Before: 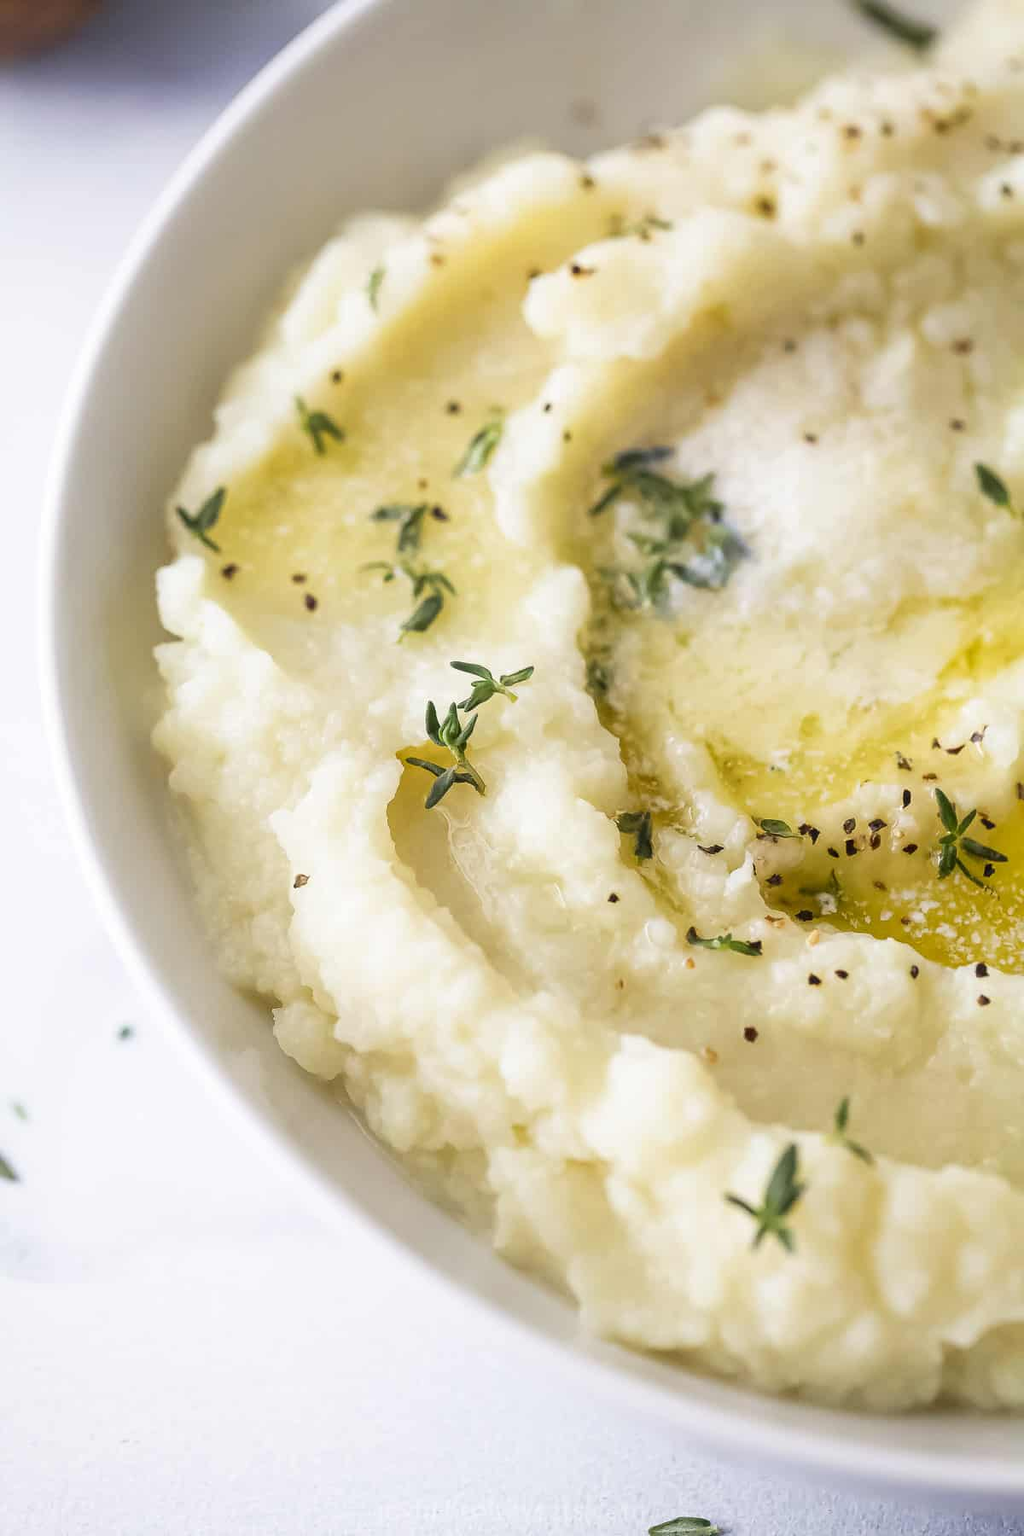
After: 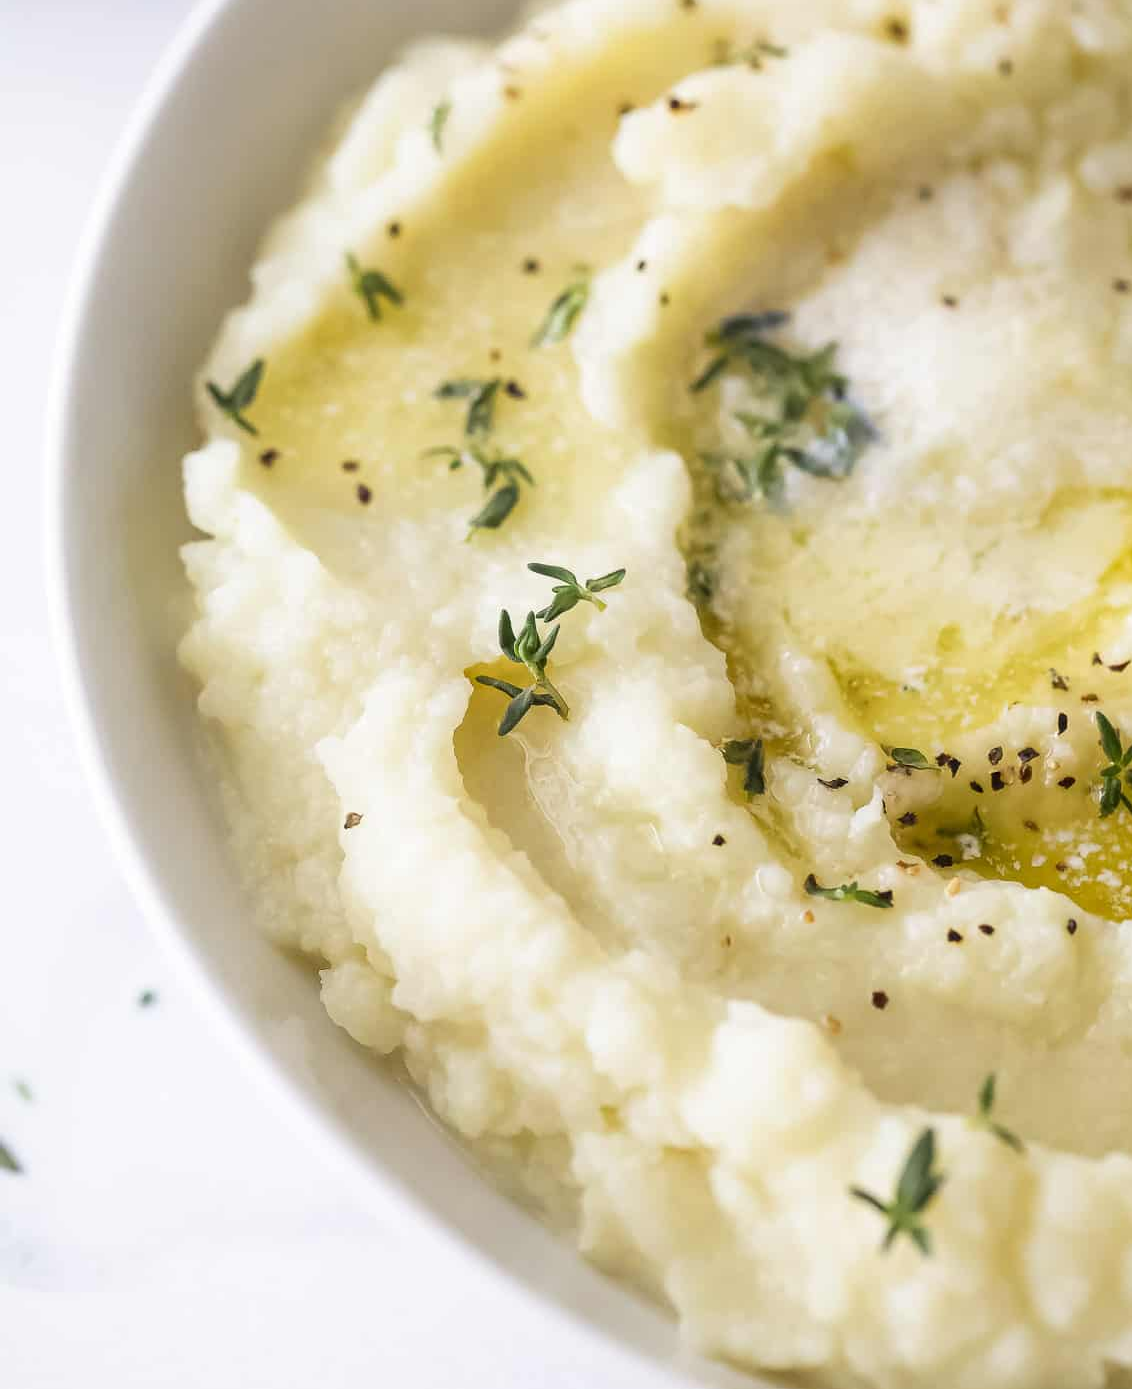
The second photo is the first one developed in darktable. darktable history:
crop and rotate: angle 0.035°, top 11.754%, right 5.575%, bottom 11%
